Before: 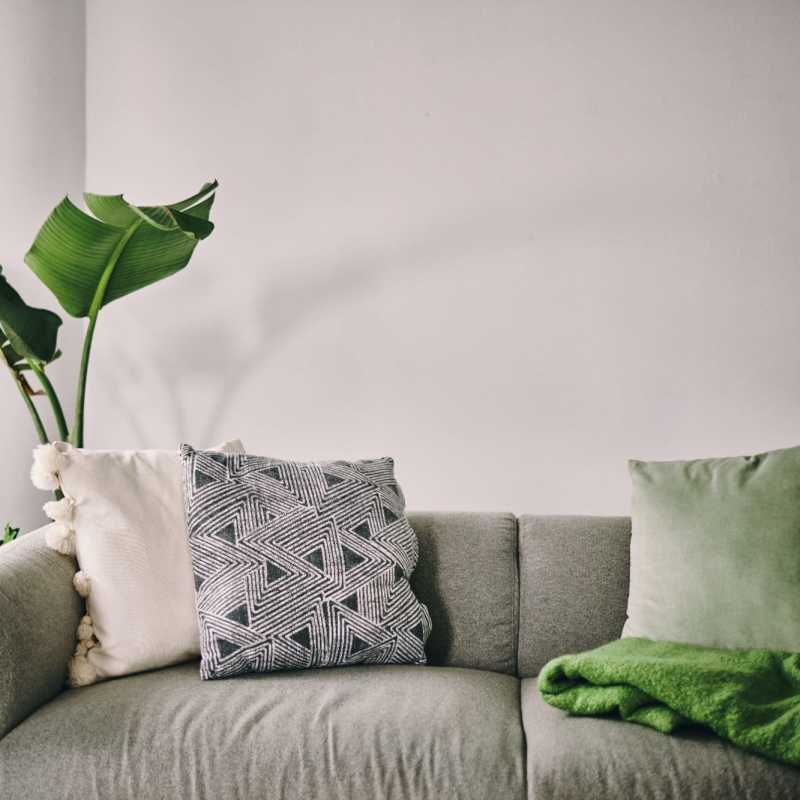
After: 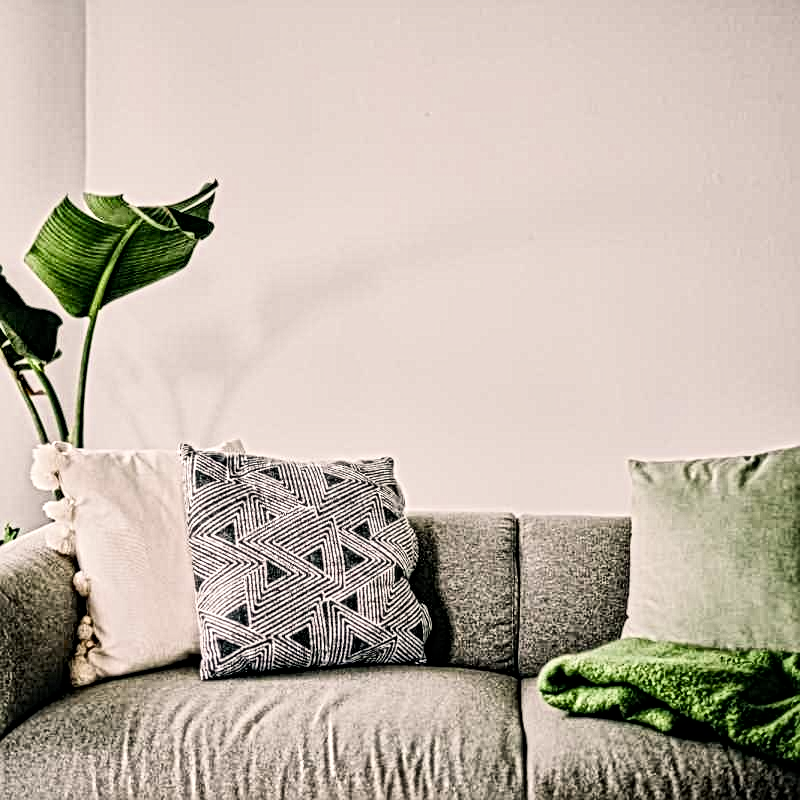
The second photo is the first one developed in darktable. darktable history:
local contrast: mode bilateral grid, contrast 21, coarseness 3, detail 298%, midtone range 0.2
color balance rgb: highlights gain › chroma 2.848%, highlights gain › hue 60.73°, perceptual saturation grading › global saturation 0.814%, perceptual saturation grading › highlights -14.765%, perceptual saturation grading › shadows 25.758%, perceptual brilliance grading › global brilliance 14.91%, perceptual brilliance grading › shadows -35.142%, saturation formula JzAzBz (2021)
tone equalizer: -8 EV -0.736 EV, -7 EV -0.684 EV, -6 EV -0.608 EV, -5 EV -0.393 EV, -3 EV 0.398 EV, -2 EV 0.6 EV, -1 EV 0.695 EV, +0 EV 0.734 EV, edges refinement/feathering 500, mask exposure compensation -1.57 EV, preserve details no
filmic rgb: black relative exposure -7.65 EV, white relative exposure 4.56 EV, threshold 3.06 EV, hardness 3.61, contrast 1.061, enable highlight reconstruction true
